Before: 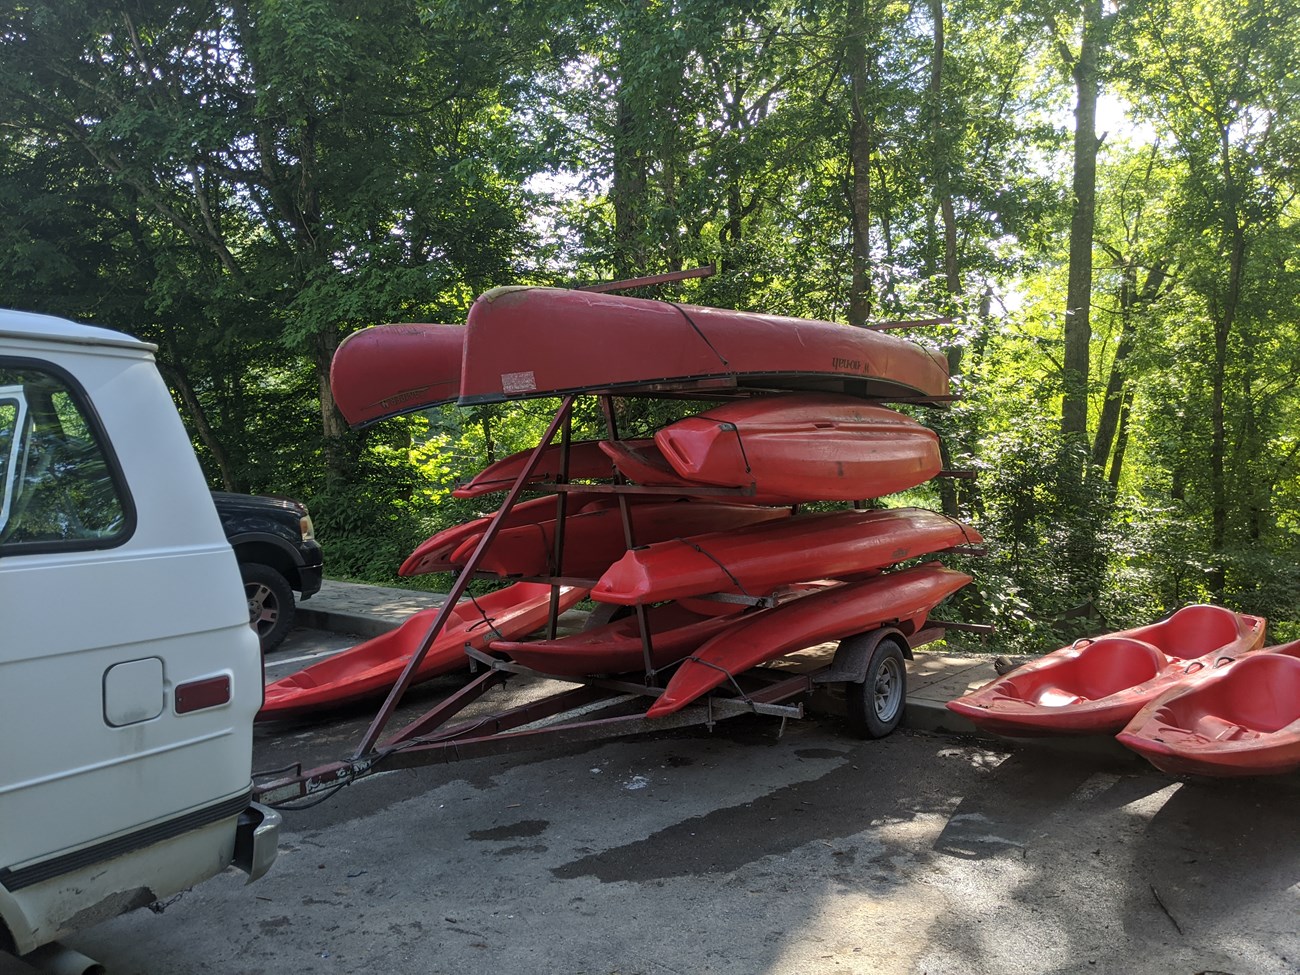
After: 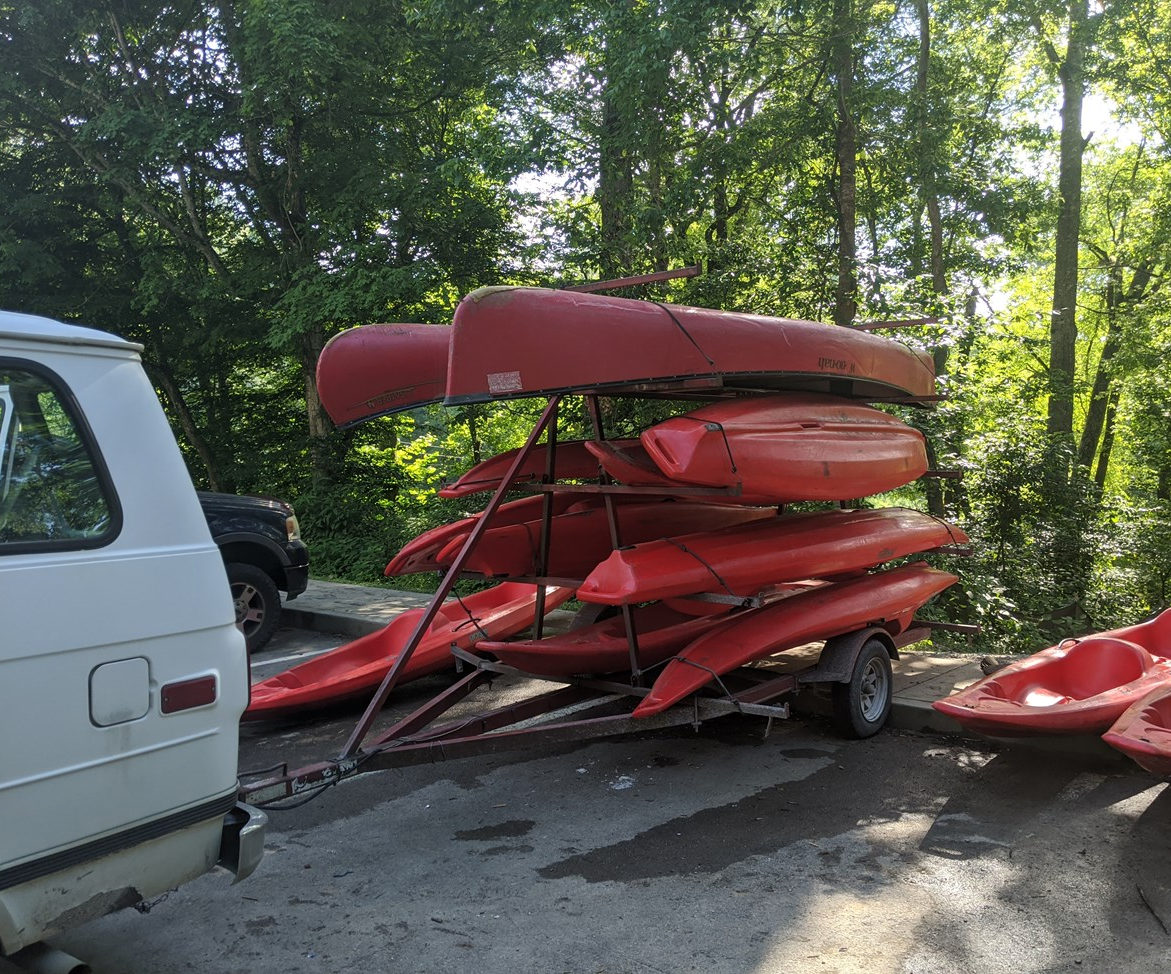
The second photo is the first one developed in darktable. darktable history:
tone equalizer: on, module defaults
crop and rotate: left 1.088%, right 8.807%
